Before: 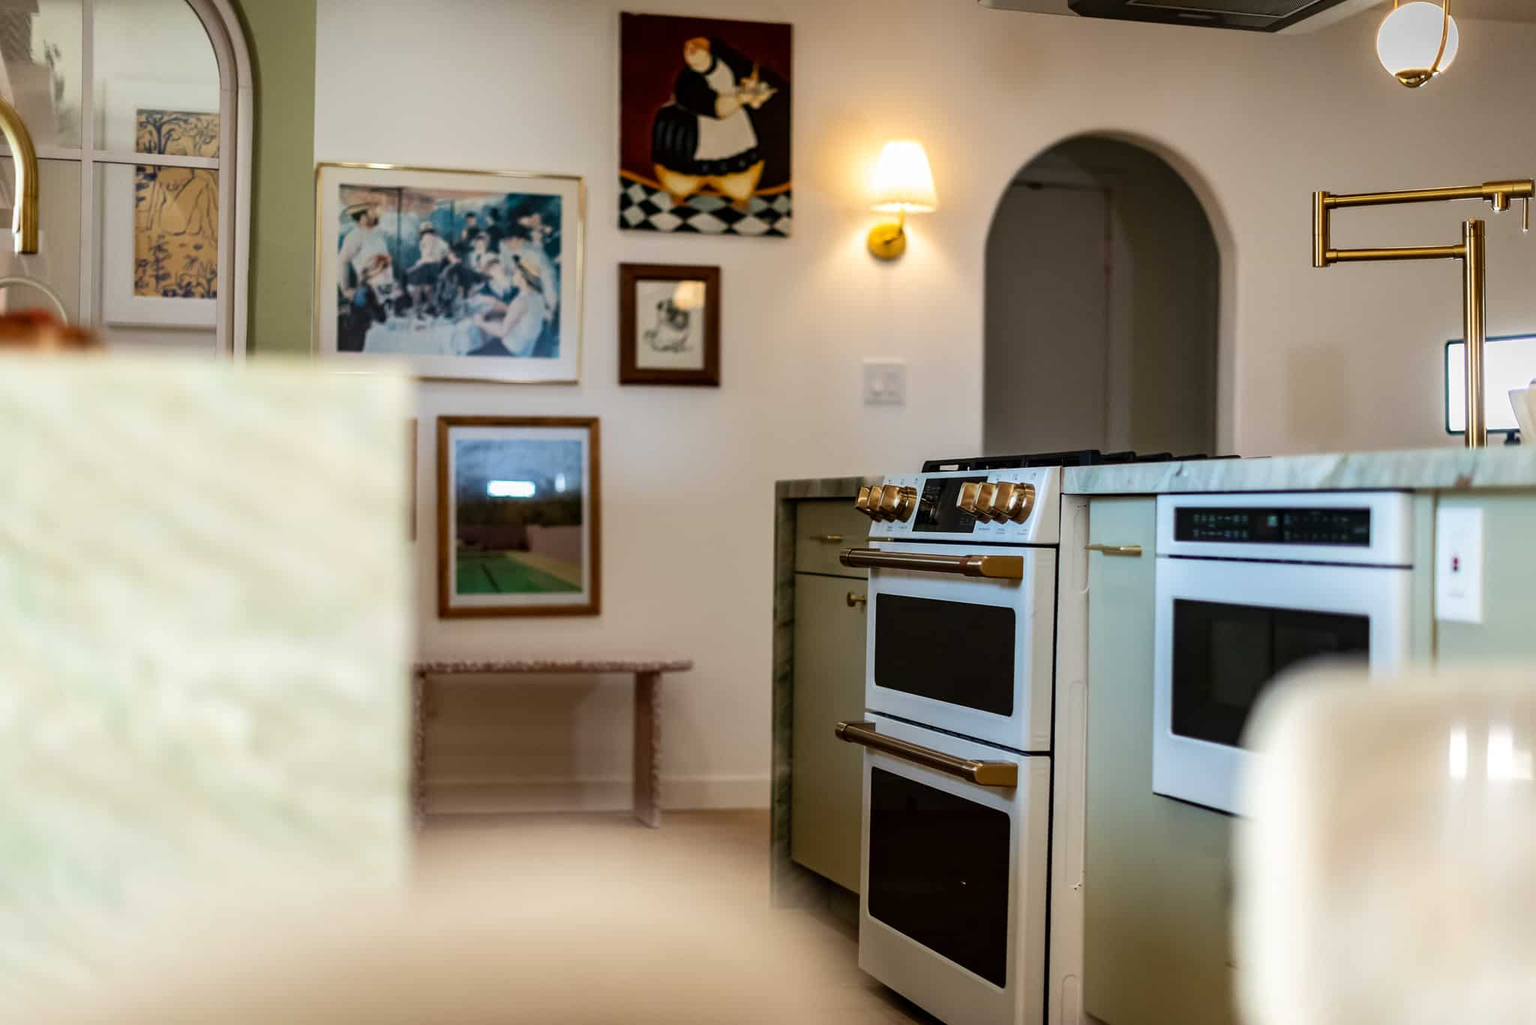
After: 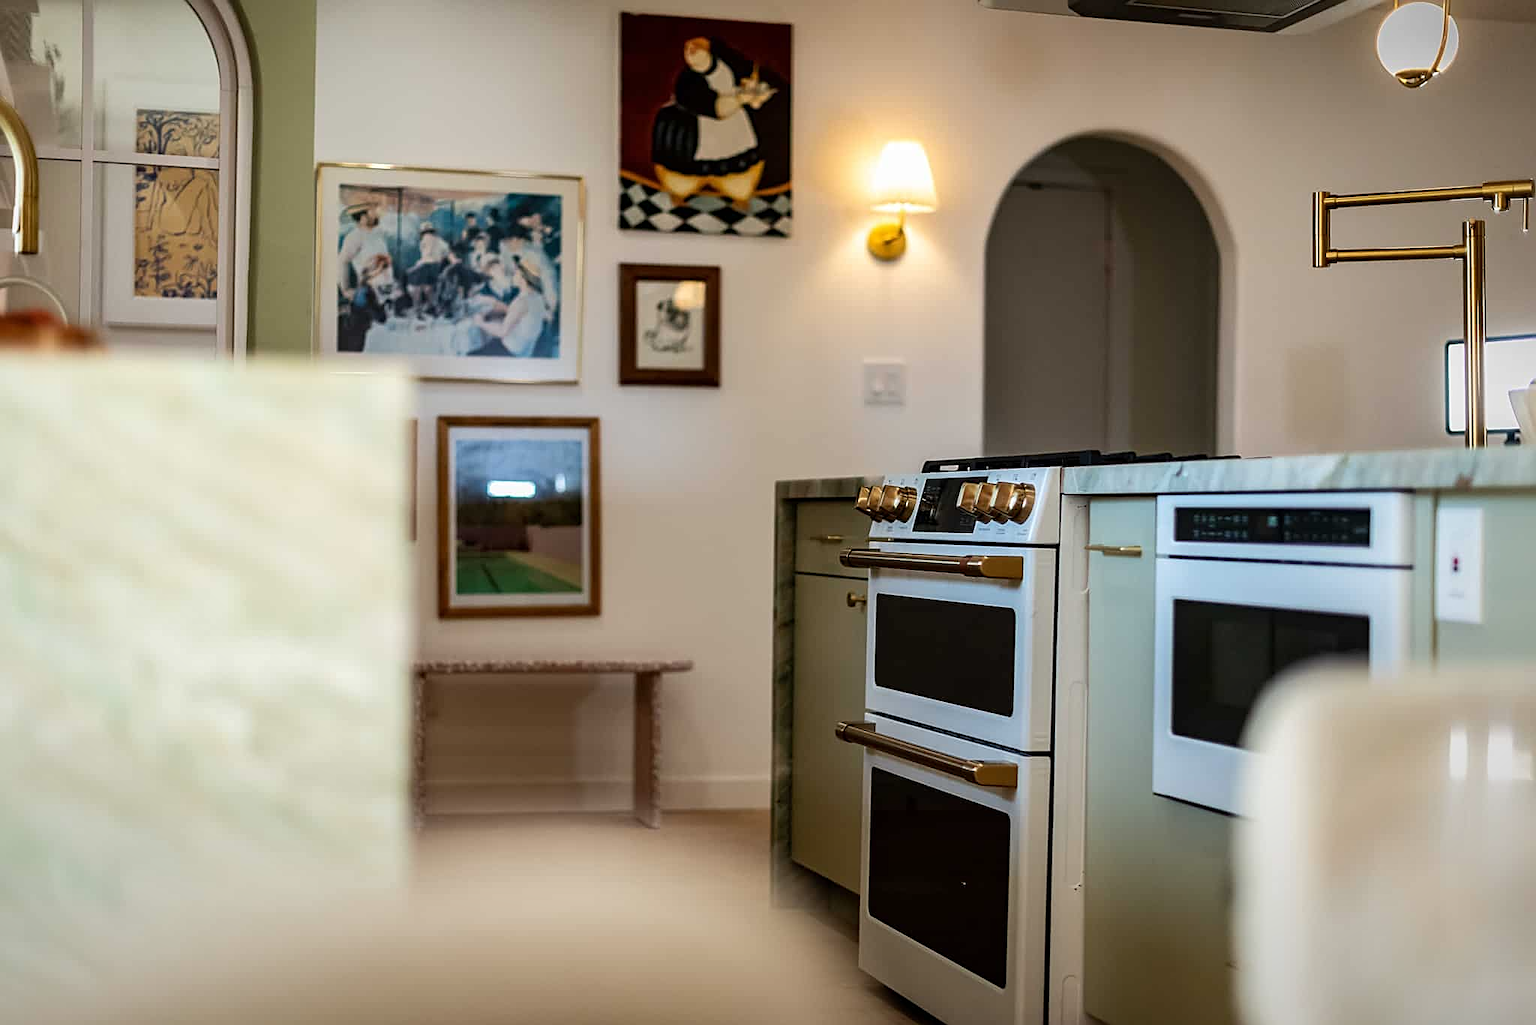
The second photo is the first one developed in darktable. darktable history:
vignetting: fall-off radius 99.04%, brightness -0.565, saturation -0.003, center (-0.068, -0.311), width/height ratio 1.337, unbound false
sharpen: on, module defaults
